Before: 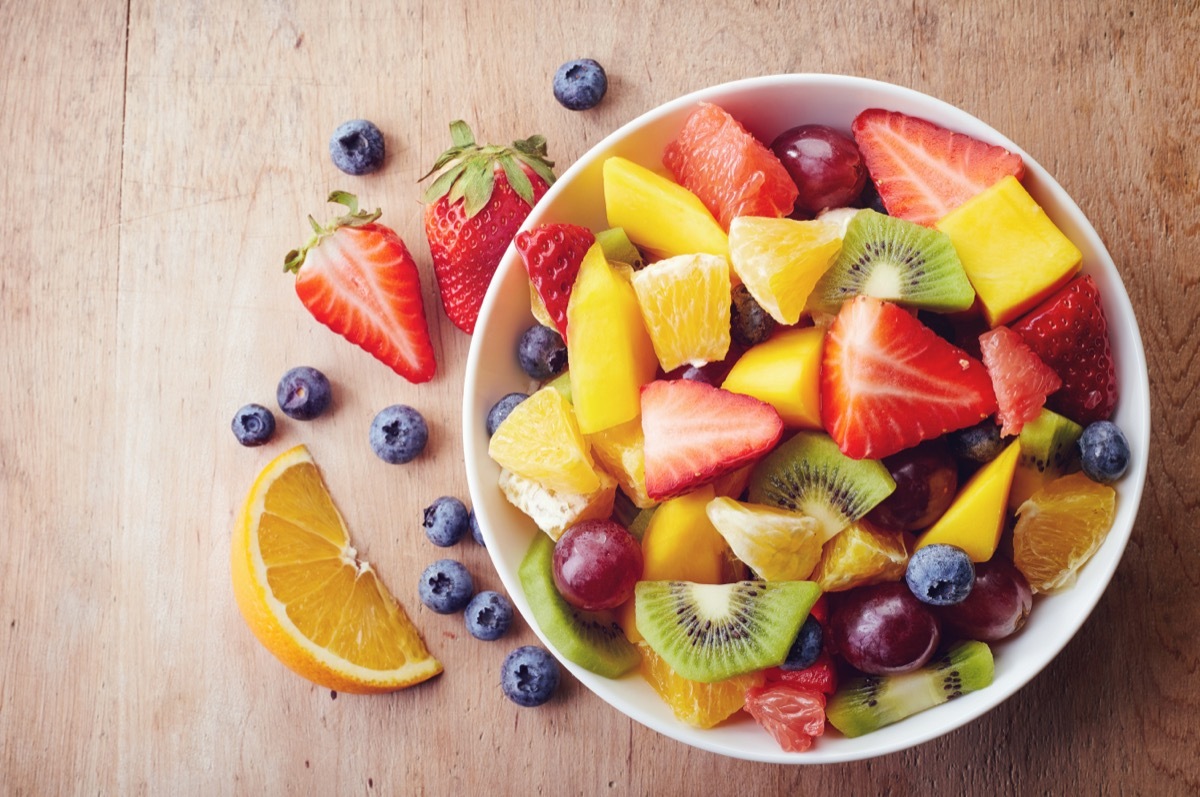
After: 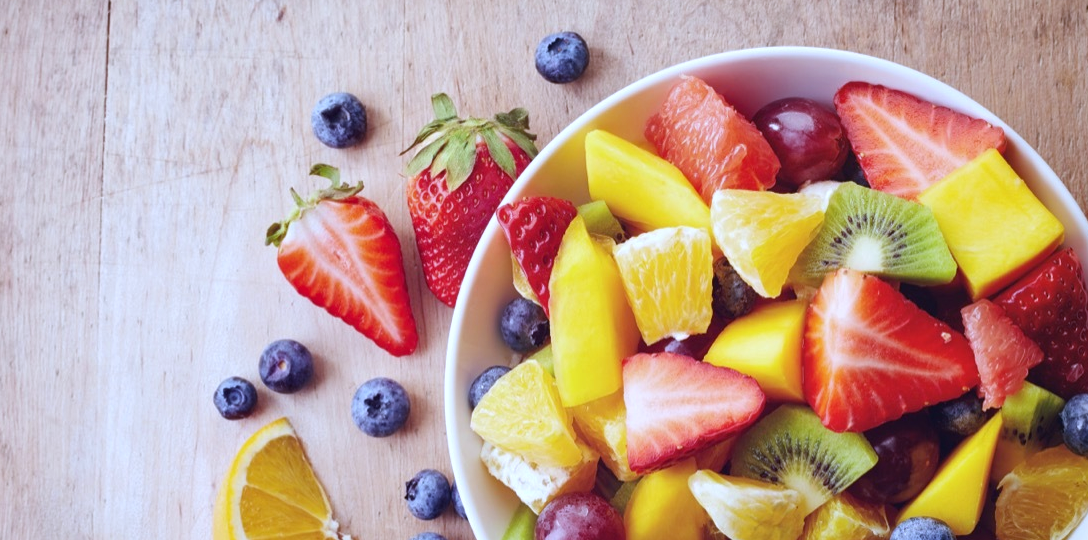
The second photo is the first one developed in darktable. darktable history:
tone equalizer: on, module defaults
white balance: red 0.948, green 1.02, blue 1.176
shadows and highlights: radius 125.46, shadows 30.51, highlights -30.51, low approximation 0.01, soften with gaussian
crop: left 1.509%, top 3.452%, right 7.696%, bottom 28.452%
